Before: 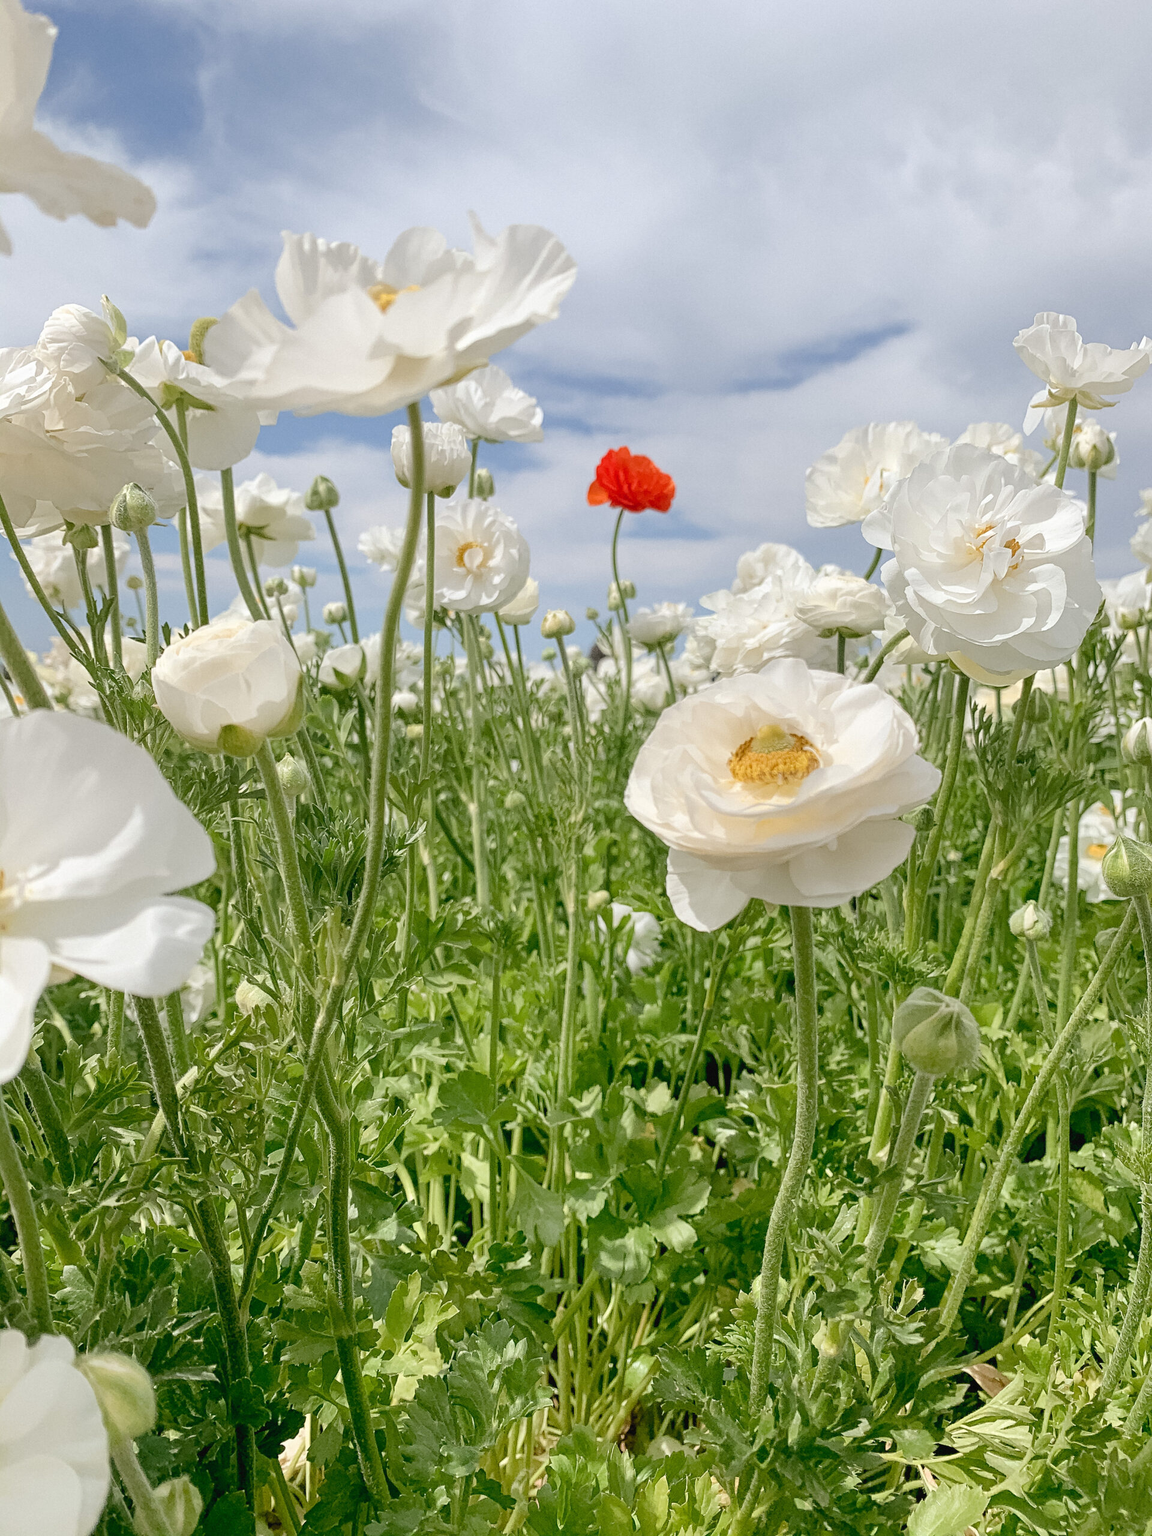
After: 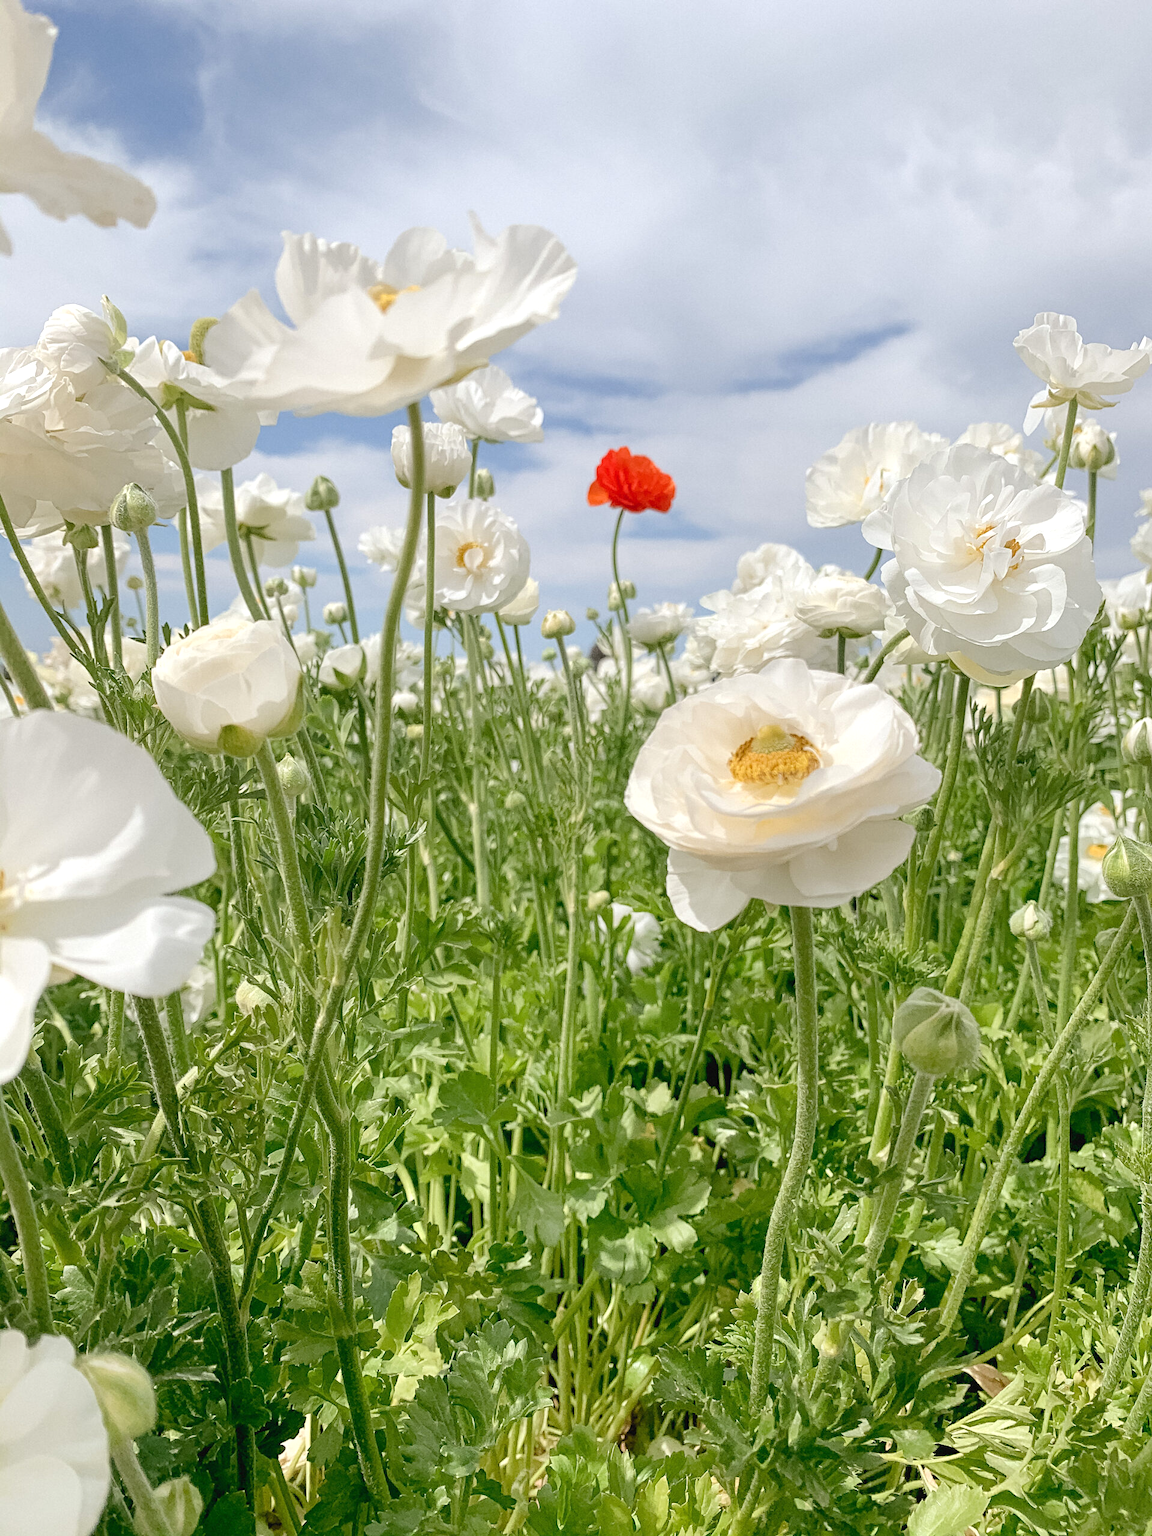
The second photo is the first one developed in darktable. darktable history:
exposure: exposure 0.176 EV, compensate exposure bias true, compensate highlight preservation false
